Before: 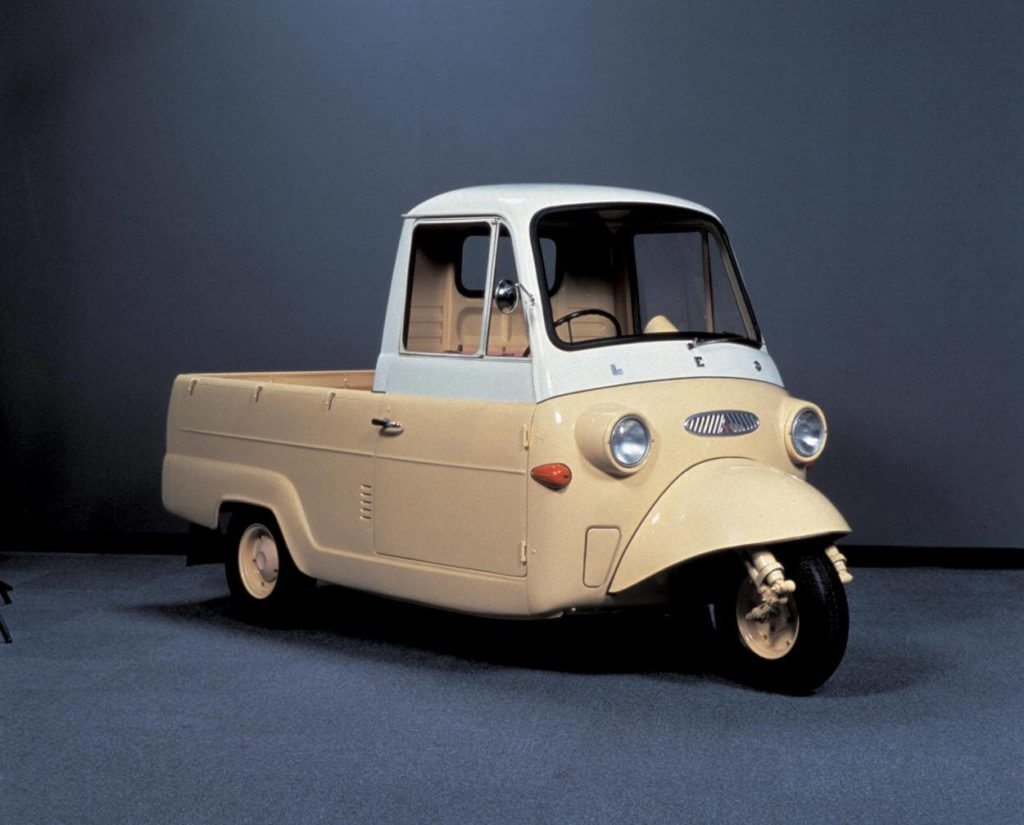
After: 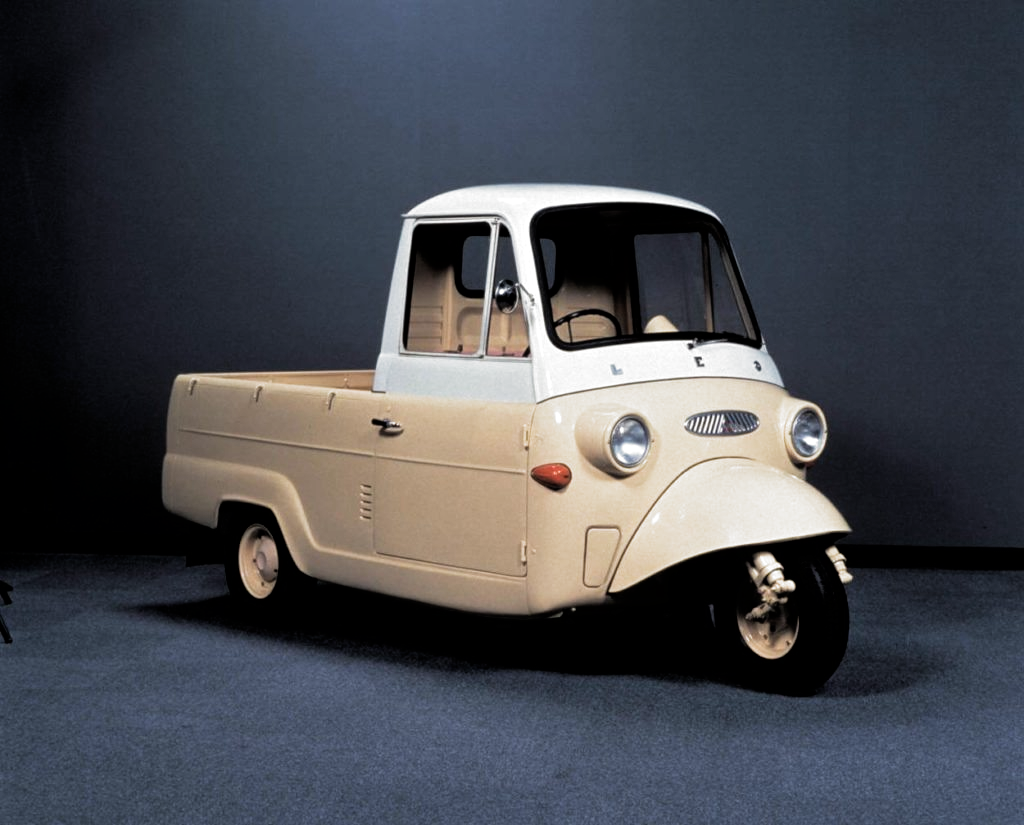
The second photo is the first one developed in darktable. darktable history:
filmic rgb: black relative exposure -8.2 EV, white relative exposure 2.2 EV, threshold 3 EV, hardness 7.11, latitude 75%, contrast 1.325, highlights saturation mix -2%, shadows ↔ highlights balance 30%, preserve chrominance RGB euclidean norm, color science v5 (2021), contrast in shadows safe, contrast in highlights safe, enable highlight reconstruction true
exposure: exposure 0.014 EV, compensate highlight preservation false
